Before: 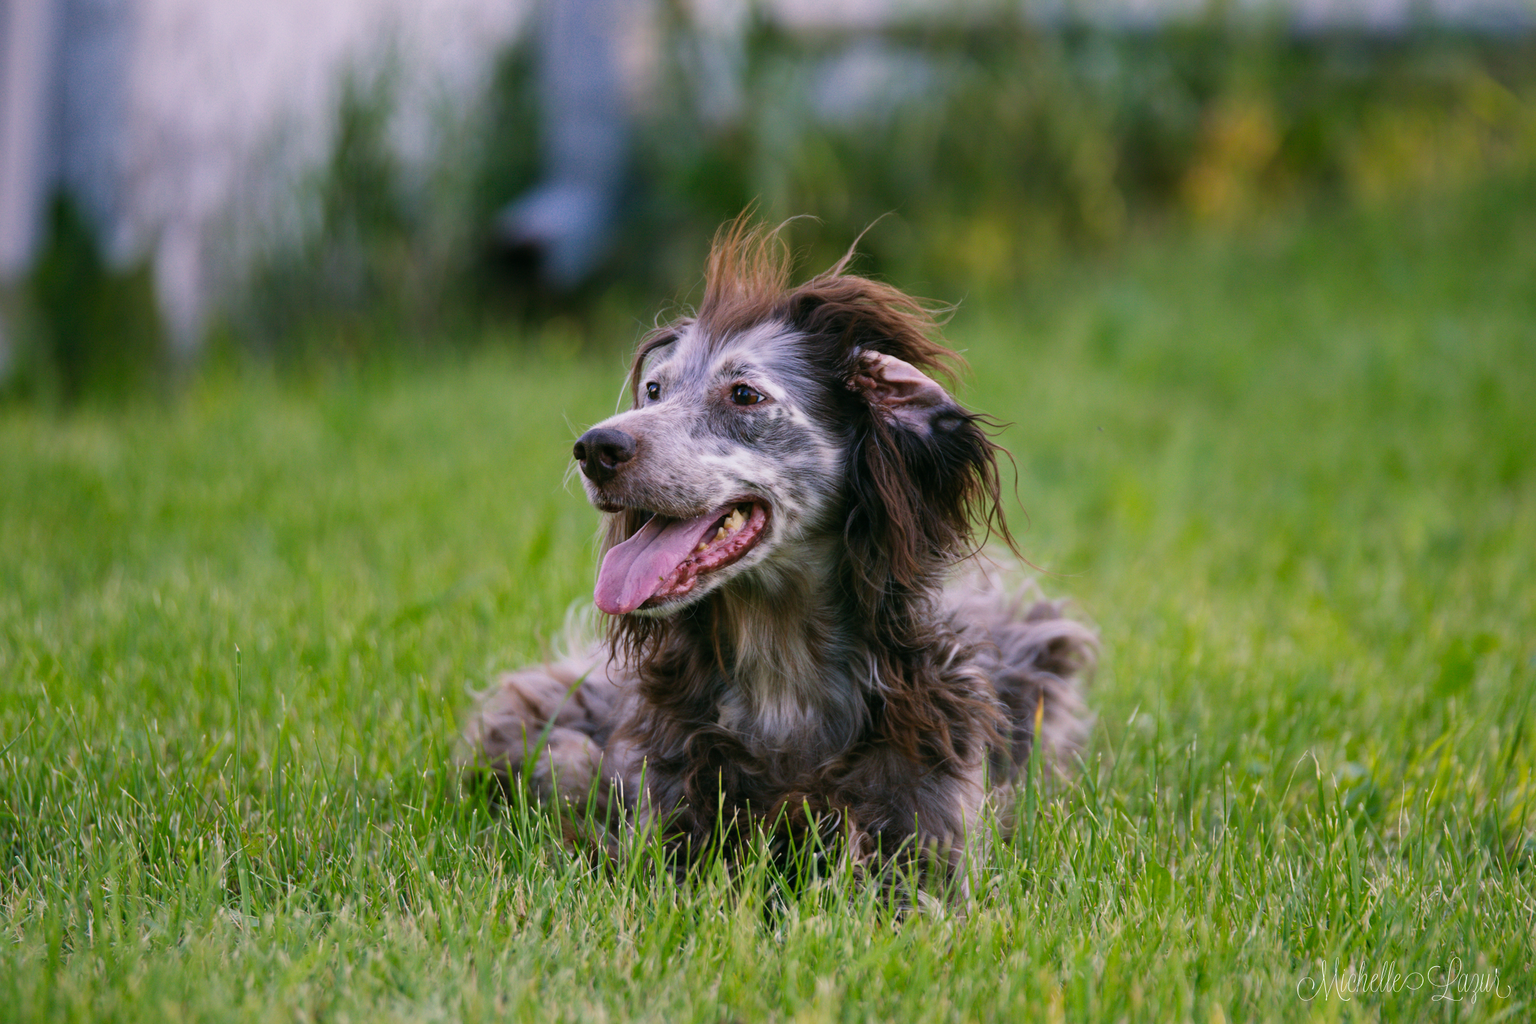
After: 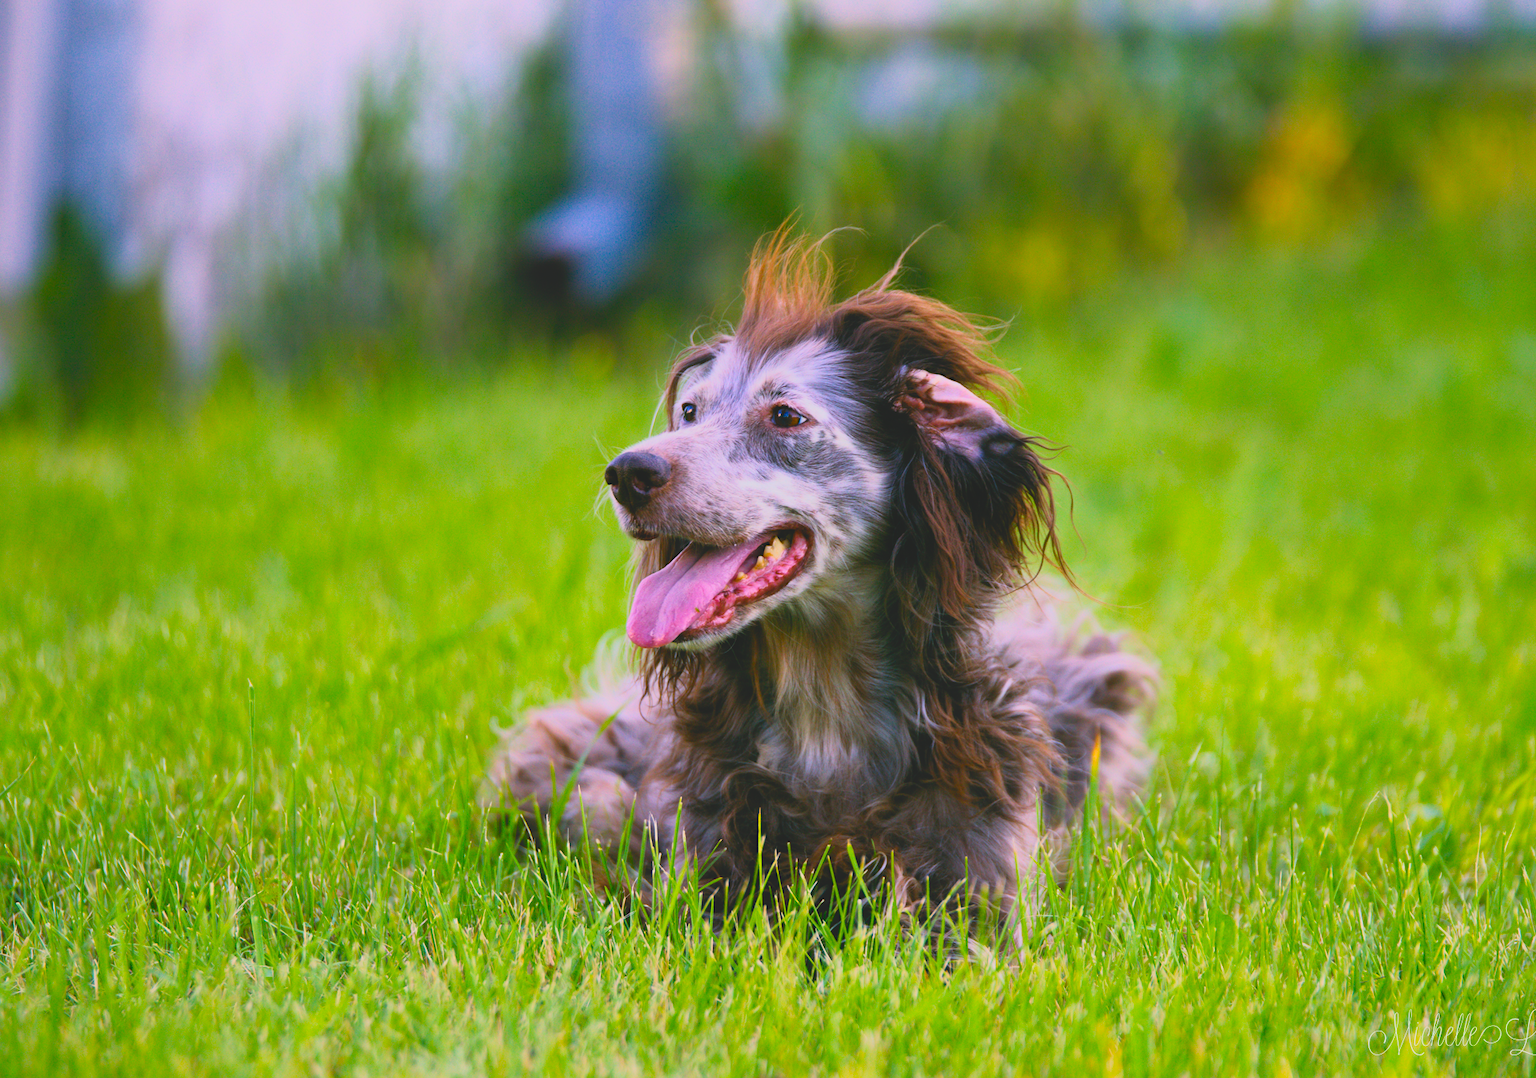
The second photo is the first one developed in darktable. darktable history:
velvia: strength 32%, mid-tones bias 0.2
crop and rotate: right 5.167%
local contrast: detail 70%
base curve: curves: ch0 [(0, 0) (0.005, 0.002) (0.193, 0.295) (0.399, 0.664) (0.75, 0.928) (1, 1)]
